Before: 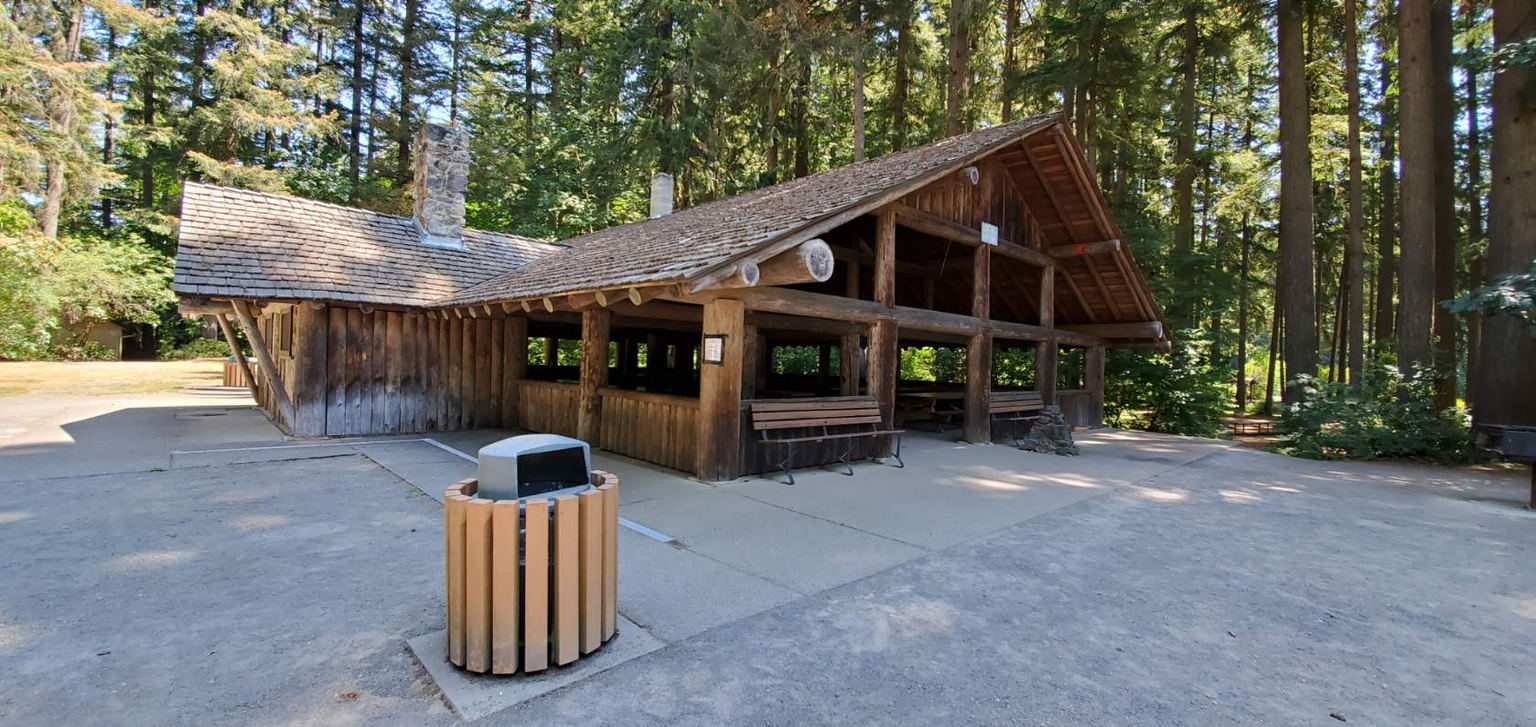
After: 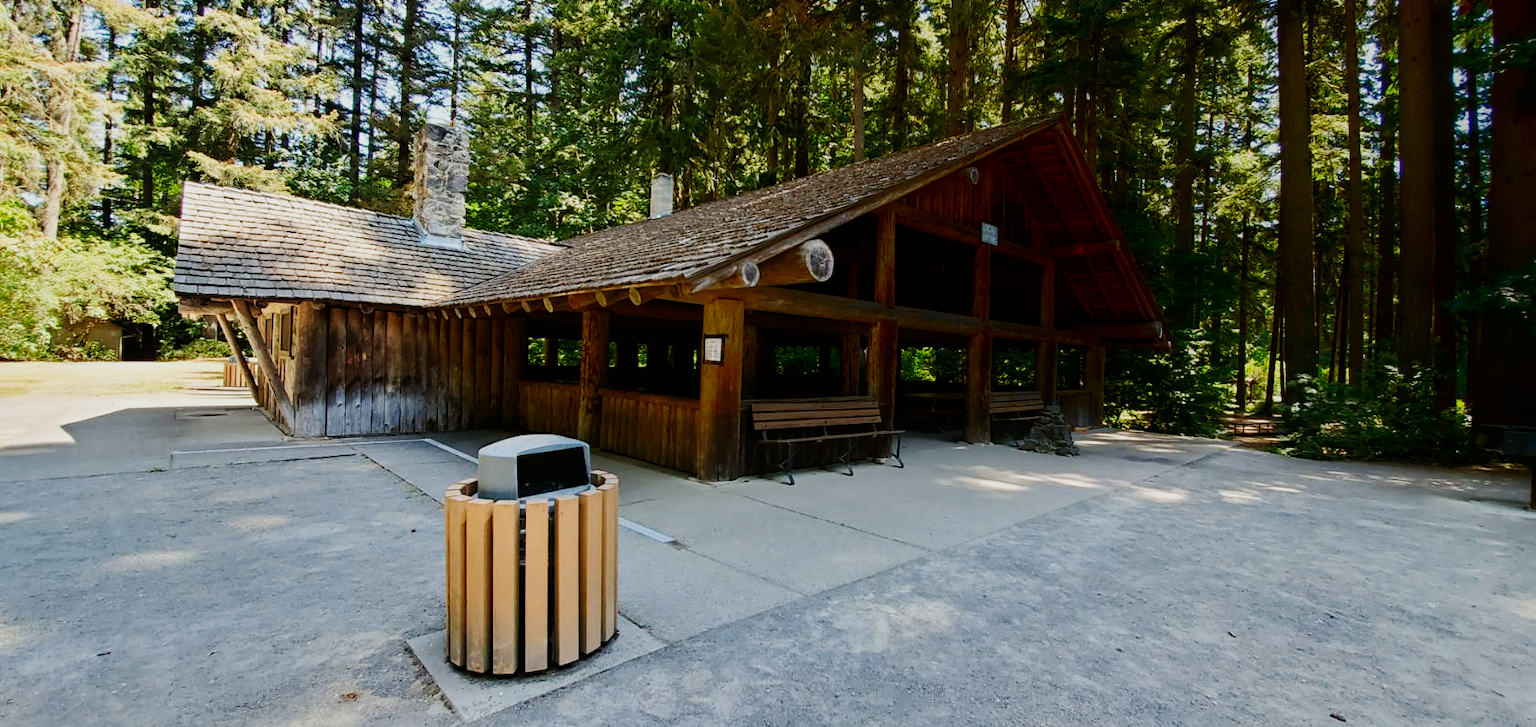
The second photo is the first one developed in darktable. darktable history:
shadows and highlights: shadows -88.03, highlights -35.45, shadows color adjustment 99.15%, highlights color adjustment 0%, soften with gaussian
sigmoid: contrast 2, skew -0.2, preserve hue 0%, red attenuation 0.1, red rotation 0.035, green attenuation 0.1, green rotation -0.017, blue attenuation 0.15, blue rotation -0.052, base primaries Rec2020
color balance: mode lift, gamma, gain (sRGB), lift [1.04, 1, 1, 0.97], gamma [1.01, 1, 1, 0.97], gain [0.96, 1, 1, 0.97]
